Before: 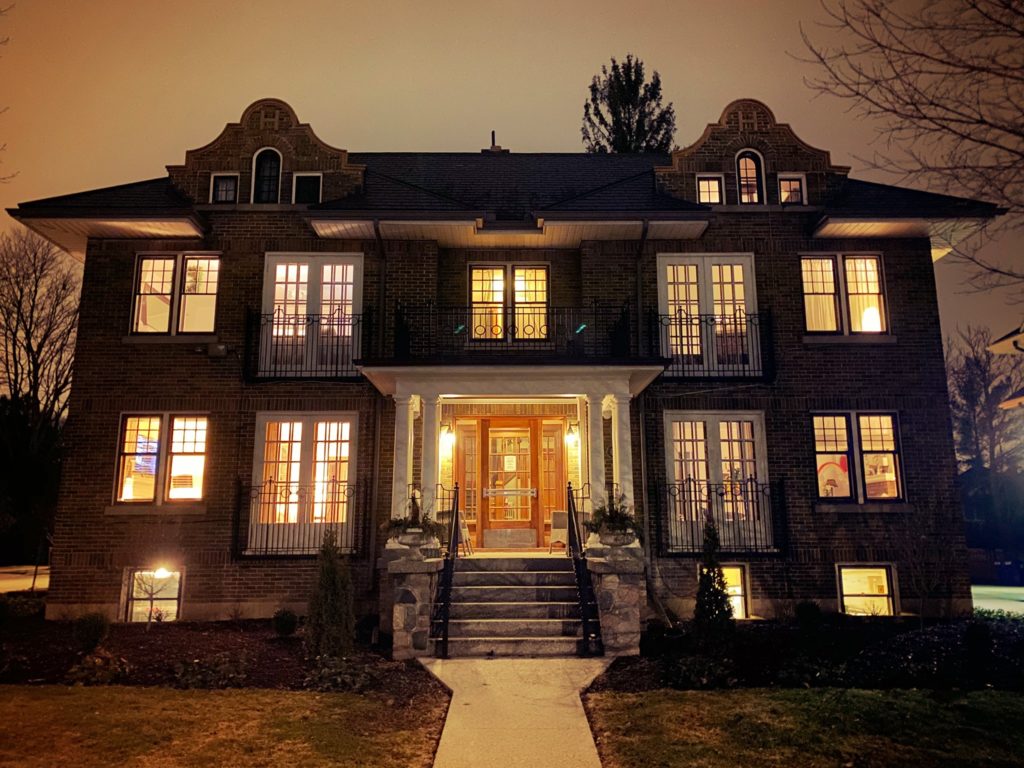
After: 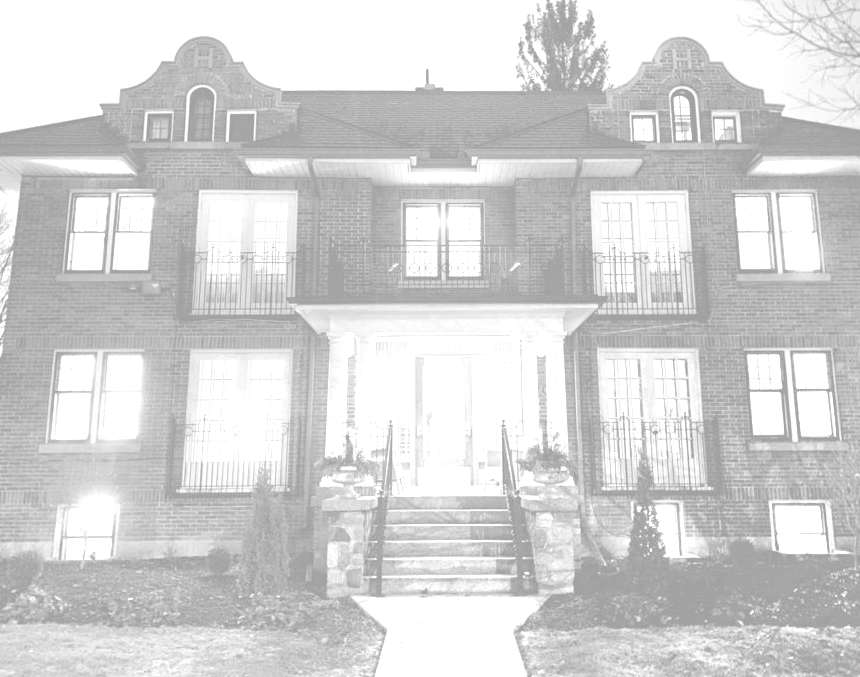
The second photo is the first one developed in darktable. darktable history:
exposure: black level correction 0, exposure 1.5 EV, compensate exposure bias true, compensate highlight preservation false
crop: left 6.446%, top 8.188%, right 9.538%, bottom 3.548%
color correction: highlights a* 0.003, highlights b* -0.283
monochrome: a 26.22, b 42.67, size 0.8
color balance rgb: perceptual saturation grading › global saturation 20%, perceptual saturation grading › highlights -25%, perceptual saturation grading › shadows 50%
colorize: hue 36°, saturation 71%, lightness 80.79%
shadows and highlights: shadows 75, highlights -60.85, soften with gaussian
